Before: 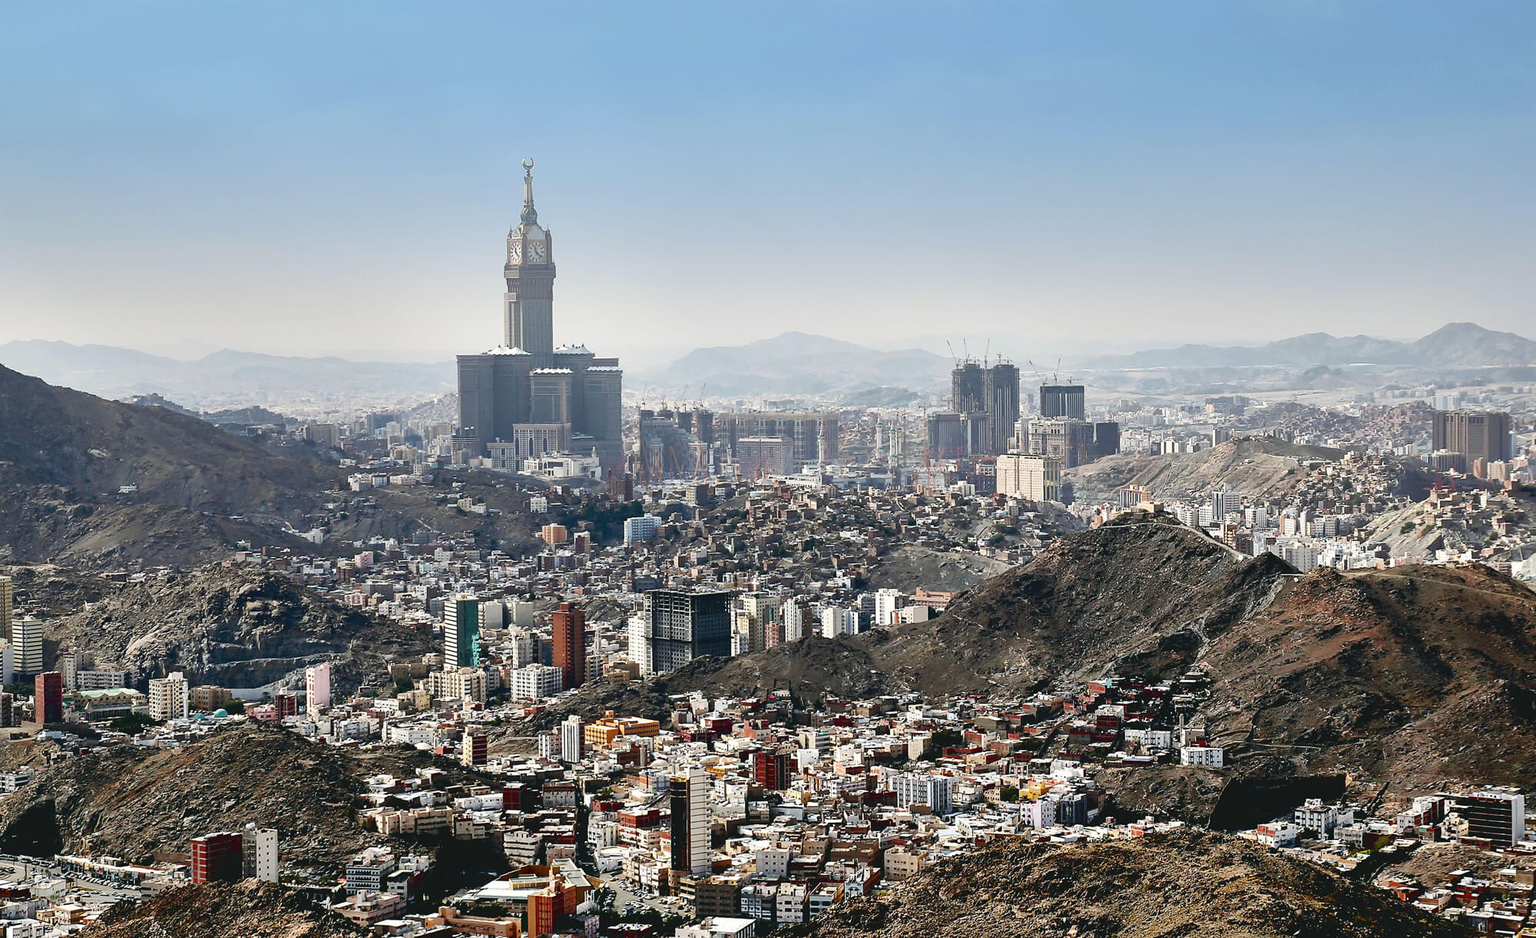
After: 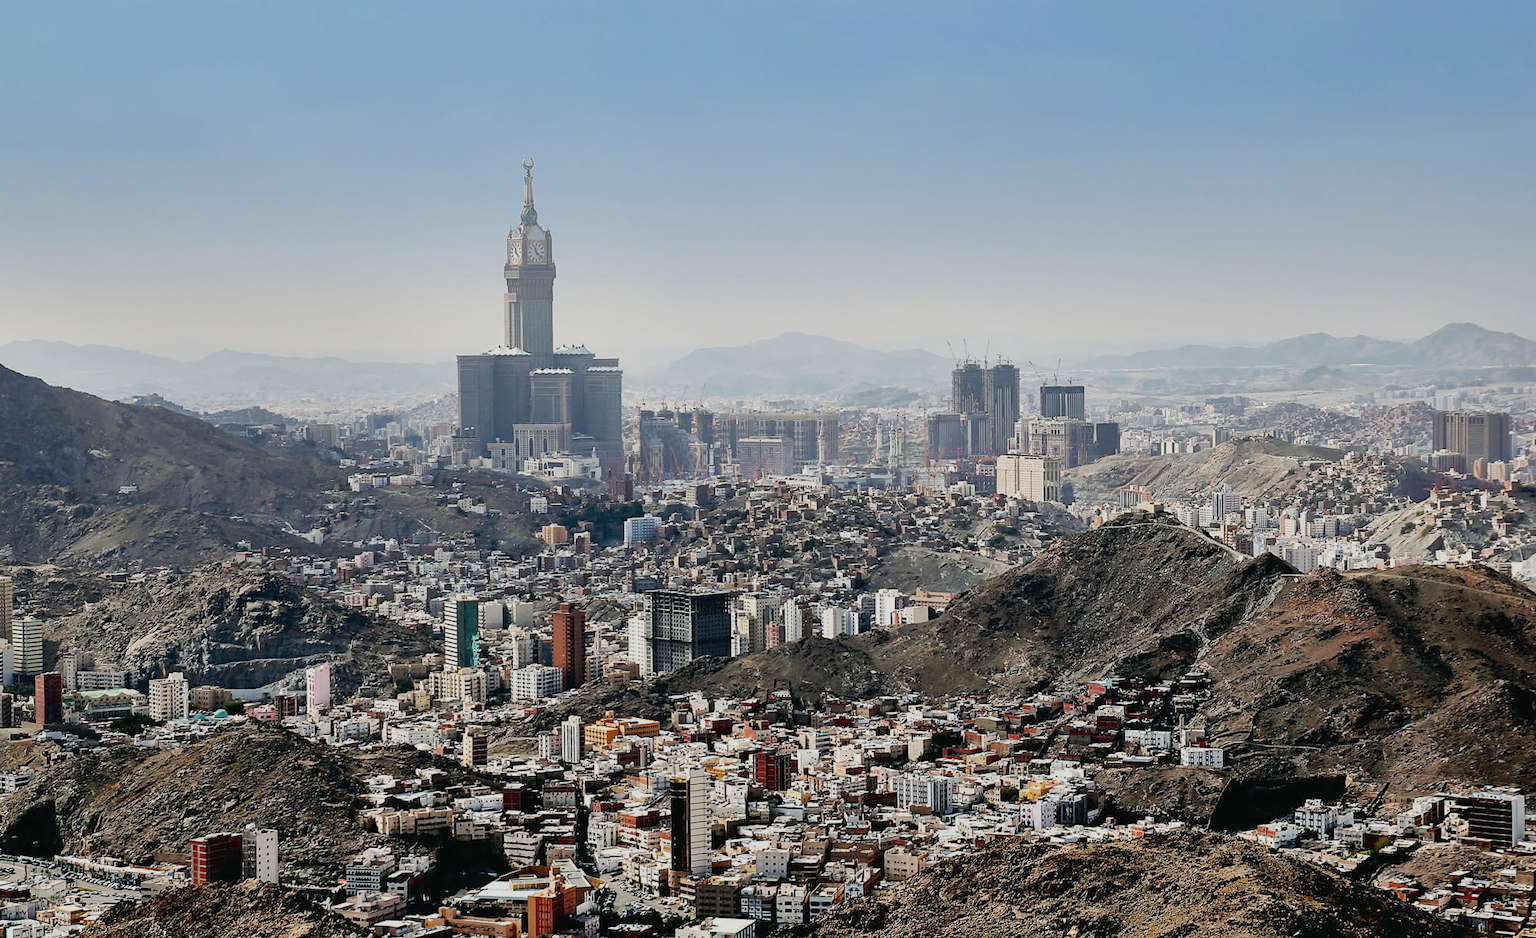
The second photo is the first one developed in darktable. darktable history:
filmic rgb: middle gray luminance 18.26%, black relative exposure -8.97 EV, white relative exposure 3.69 EV, target black luminance 0%, hardness 4.92, latitude 68.27%, contrast 0.953, highlights saturation mix 20.54%, shadows ↔ highlights balance 22.09%
